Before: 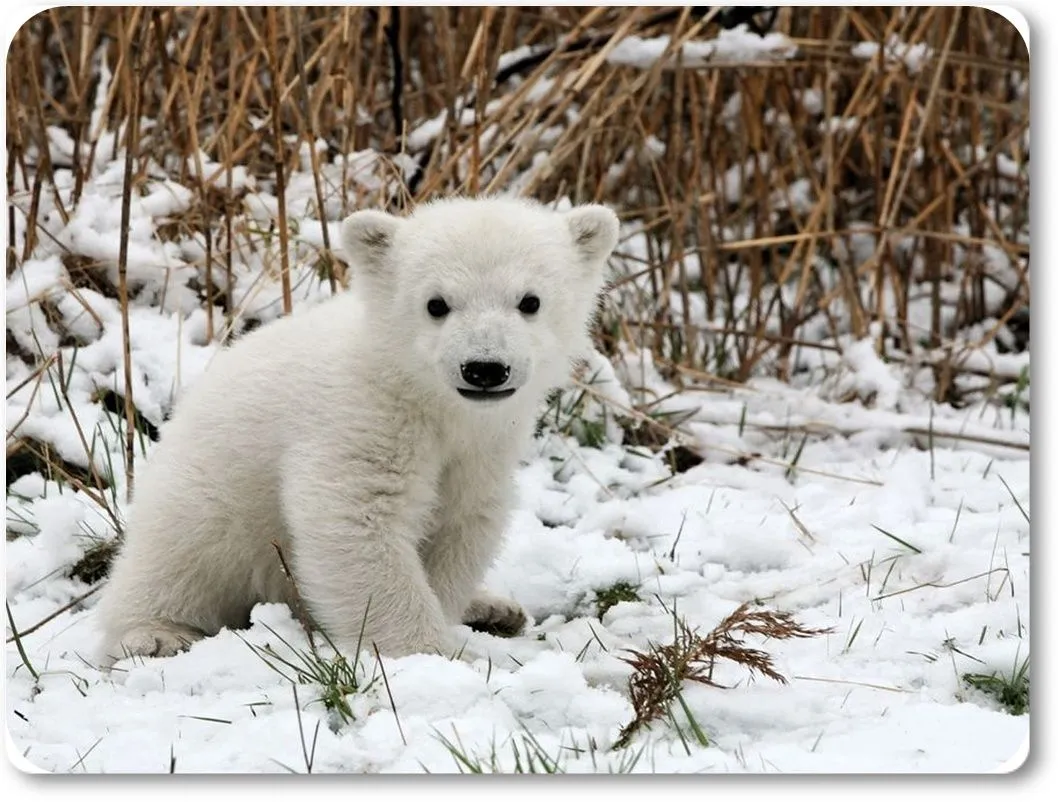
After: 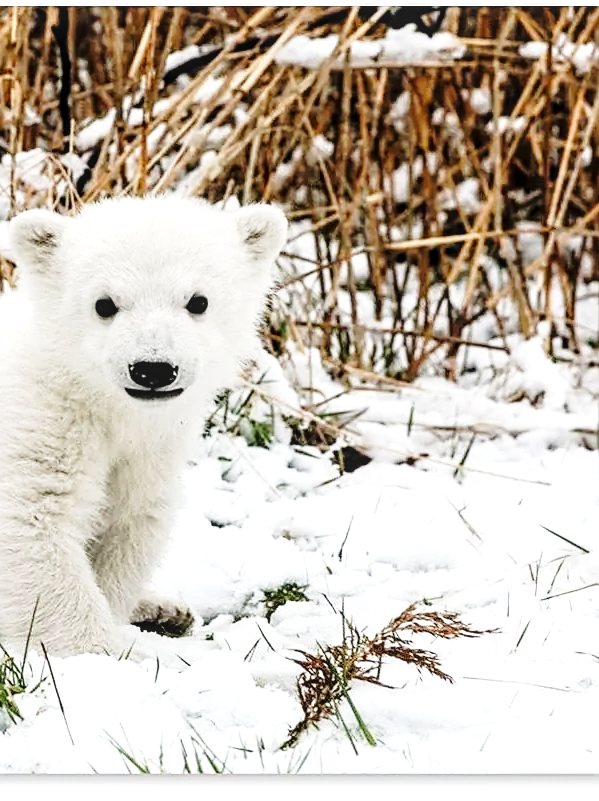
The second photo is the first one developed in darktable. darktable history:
base curve: curves: ch0 [(0, 0) (0.028, 0.03) (0.121, 0.232) (0.46, 0.748) (0.859, 0.968) (1, 1)], preserve colors none
local contrast: on, module defaults
exposure: black level correction 0.005, exposure 0.417 EV, compensate highlight preservation false
rgb curve: curves: ch0 [(0, 0) (0.136, 0.078) (0.262, 0.245) (0.414, 0.42) (1, 1)], compensate middle gray true, preserve colors basic power
crop: left 31.458%, top 0%, right 11.876%
tone curve: curves: ch0 [(0, 0) (0.003, 0.022) (0.011, 0.027) (0.025, 0.038) (0.044, 0.056) (0.069, 0.081) (0.1, 0.11) (0.136, 0.145) (0.177, 0.185) (0.224, 0.229) (0.277, 0.278) (0.335, 0.335) (0.399, 0.399) (0.468, 0.468) (0.543, 0.543) (0.623, 0.623) (0.709, 0.705) (0.801, 0.793) (0.898, 0.887) (1, 1)], preserve colors none
sharpen: on, module defaults
